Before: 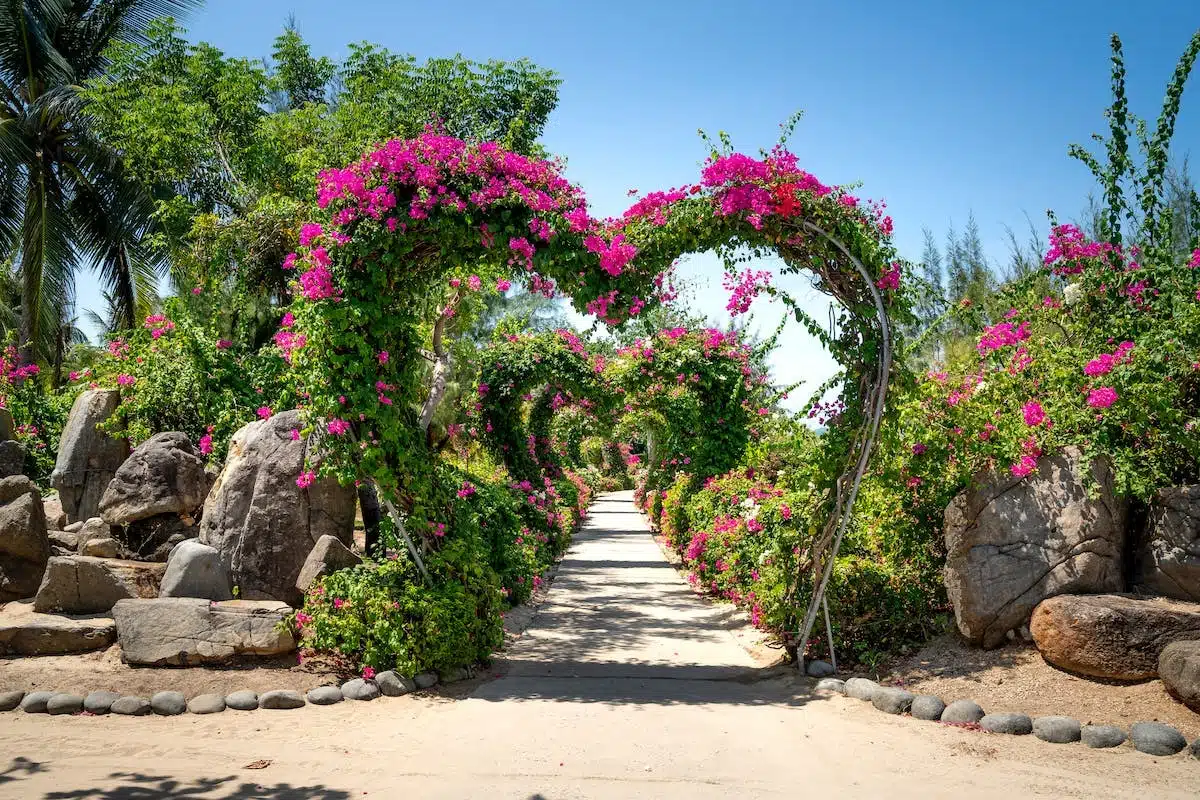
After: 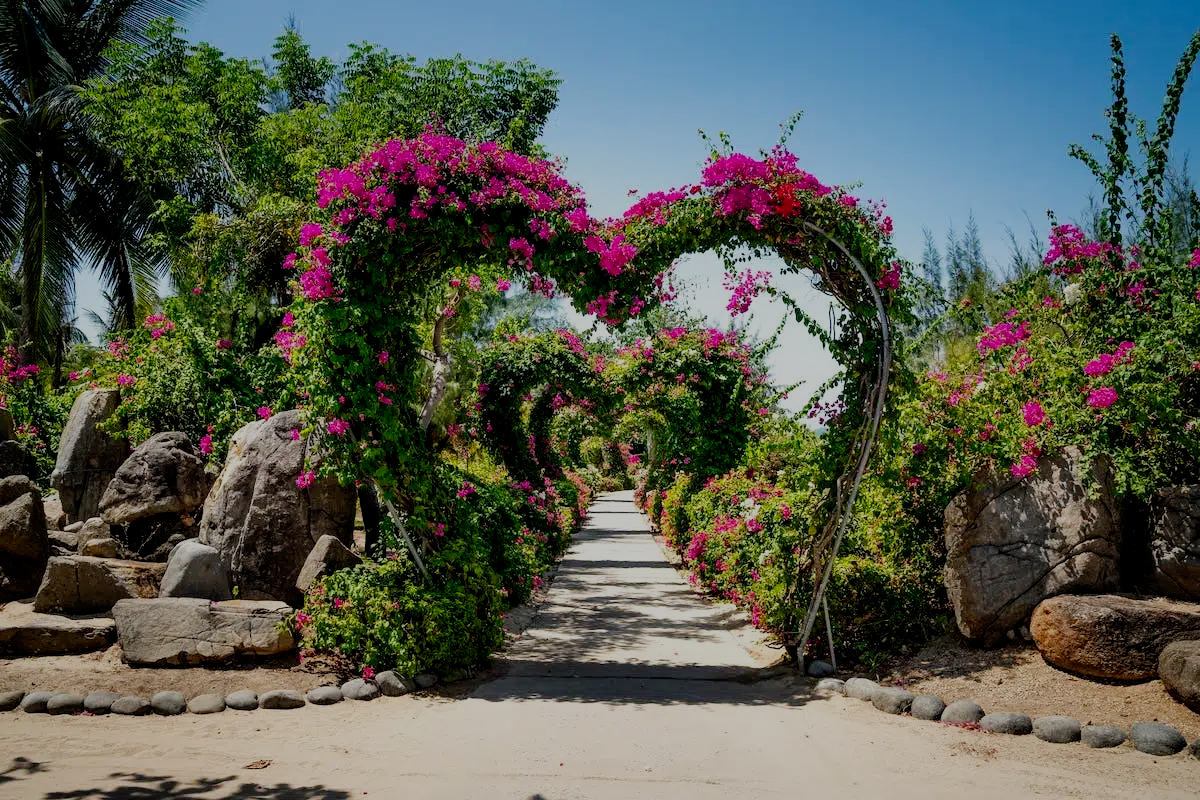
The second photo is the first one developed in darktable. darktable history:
tone equalizer: -7 EV 0.18 EV, -6 EV 0.12 EV, -5 EV 0.08 EV, -4 EV 0.04 EV, -2 EV -0.02 EV, -1 EV -0.04 EV, +0 EV -0.06 EV, luminance estimator HSV value / RGB max
filmic rgb: middle gray luminance 29%, black relative exposure -10.3 EV, white relative exposure 5.5 EV, threshold 6 EV, target black luminance 0%, hardness 3.95, latitude 2.04%, contrast 1.132, highlights saturation mix 5%, shadows ↔ highlights balance 15.11%, preserve chrominance no, color science v3 (2019), use custom middle-gray values true, iterations of high-quality reconstruction 0, enable highlight reconstruction true
